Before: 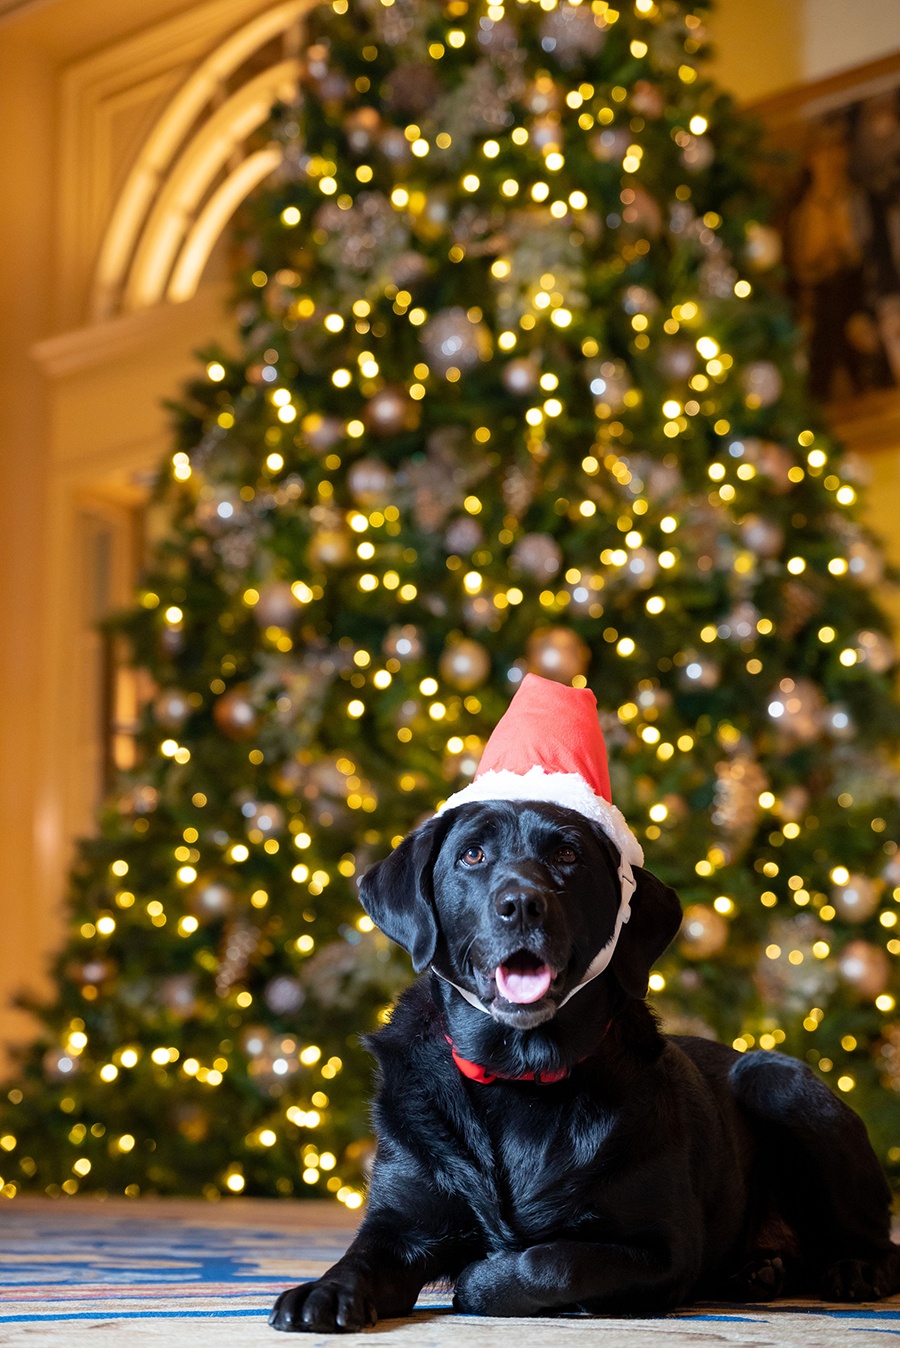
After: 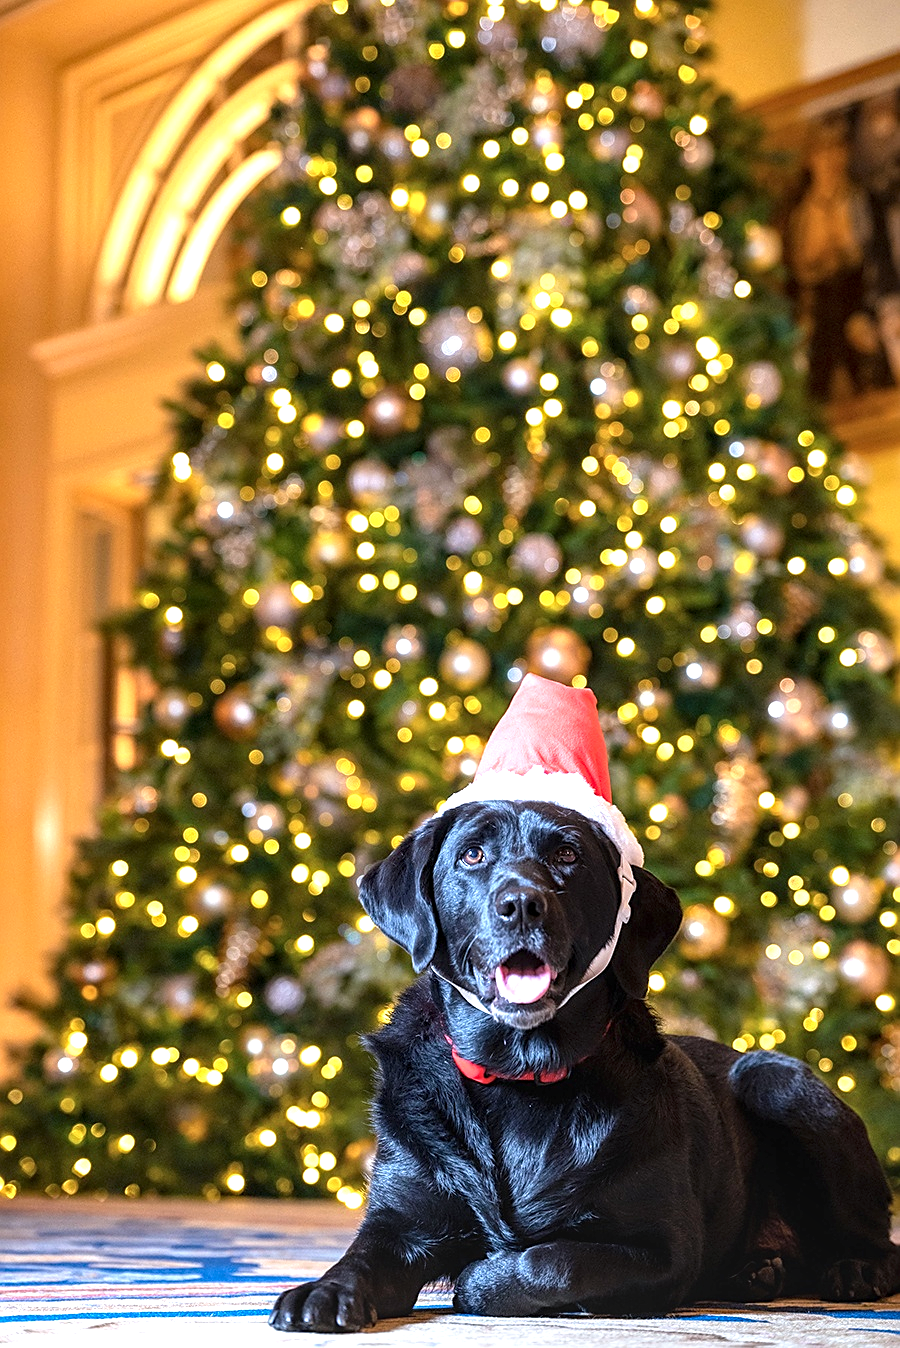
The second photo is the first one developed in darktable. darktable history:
local contrast: detail 130%
exposure: black level correction 0, exposure 0.895 EV, compensate highlight preservation false
sharpen: on, module defaults
color calibration: illuminant as shot in camera, x 0.358, y 0.373, temperature 4628.91 K
